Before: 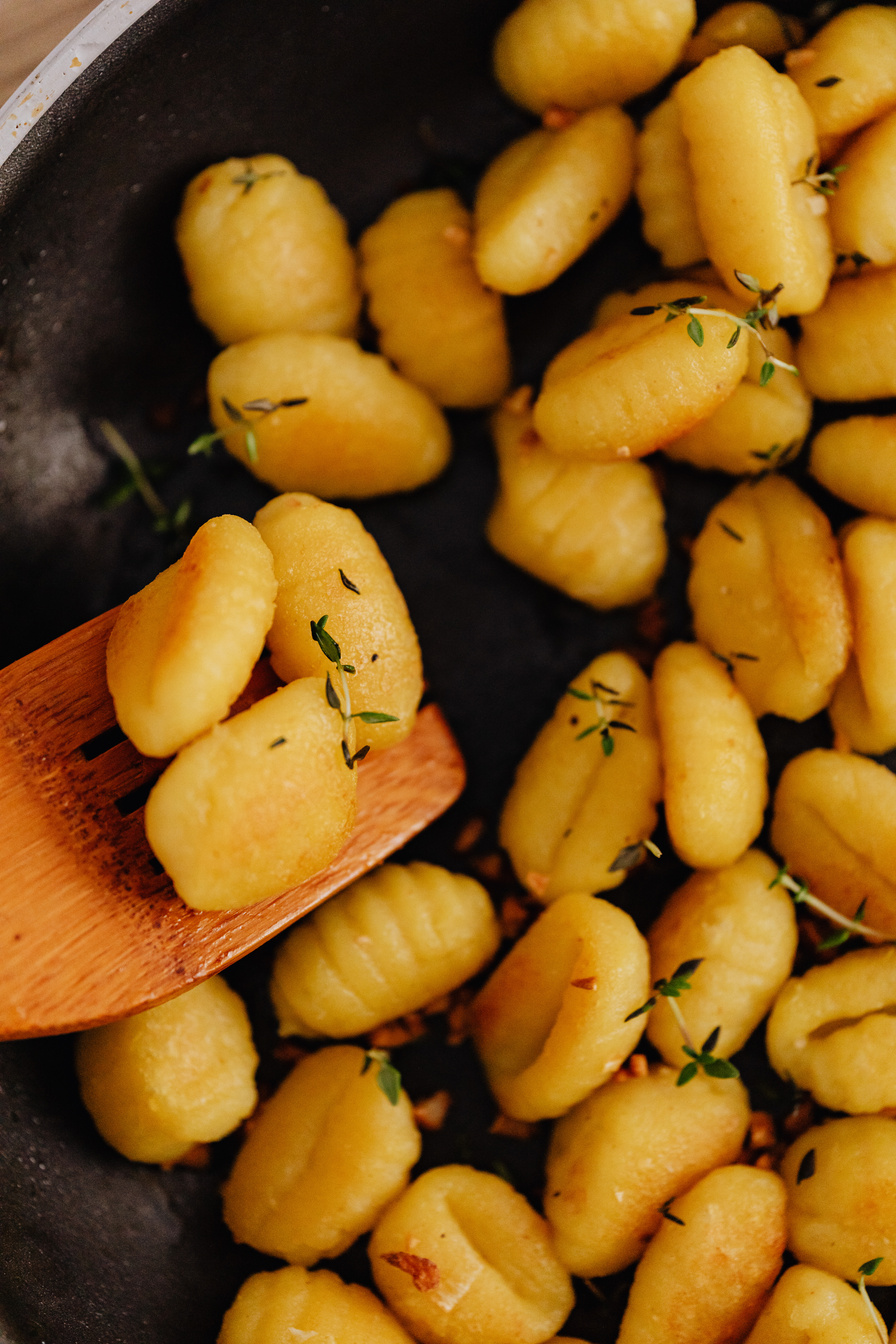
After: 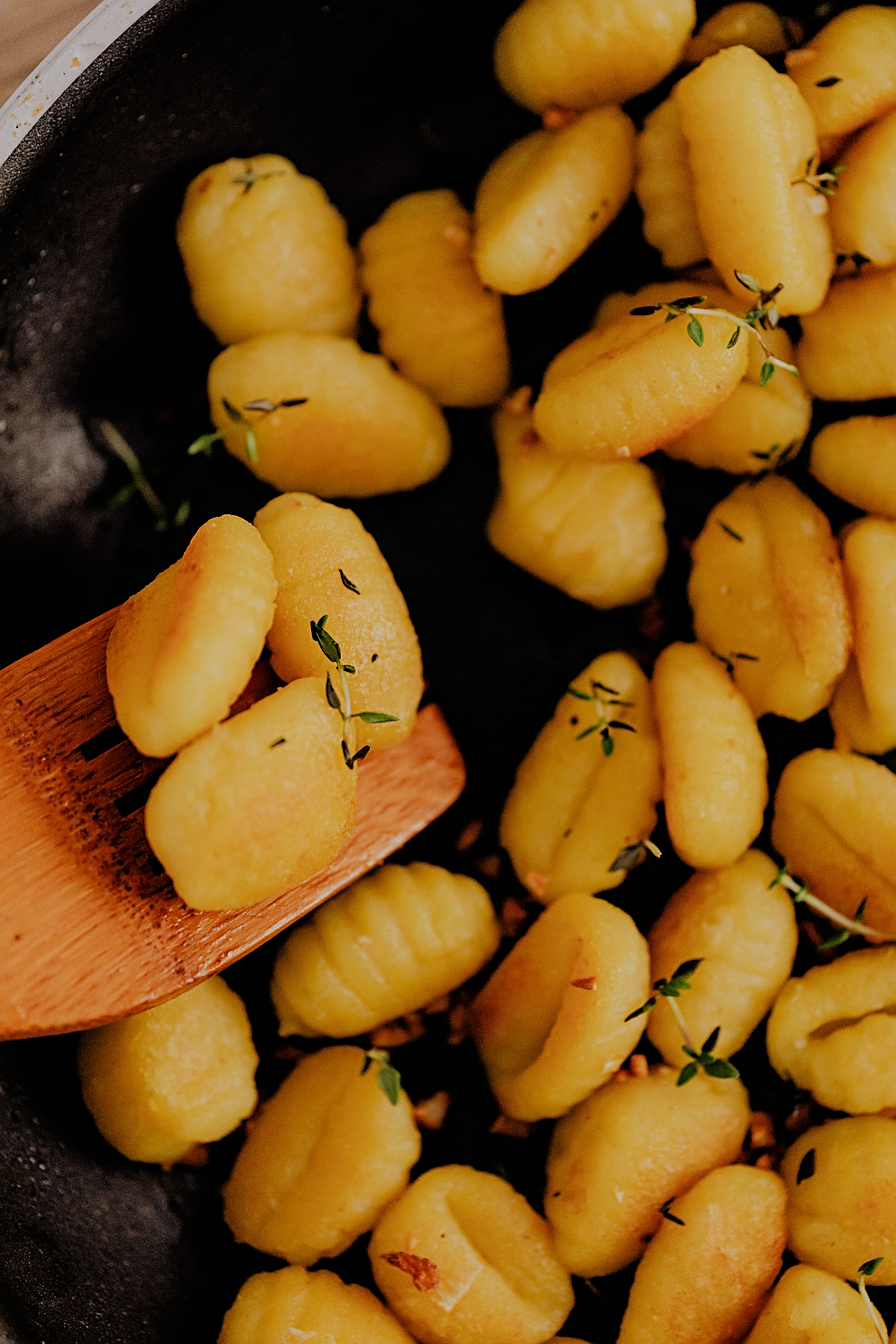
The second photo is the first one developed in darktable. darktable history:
sharpen: on, module defaults
filmic rgb: black relative exposure -7.36 EV, white relative exposure 5.08 EV, hardness 3.22
